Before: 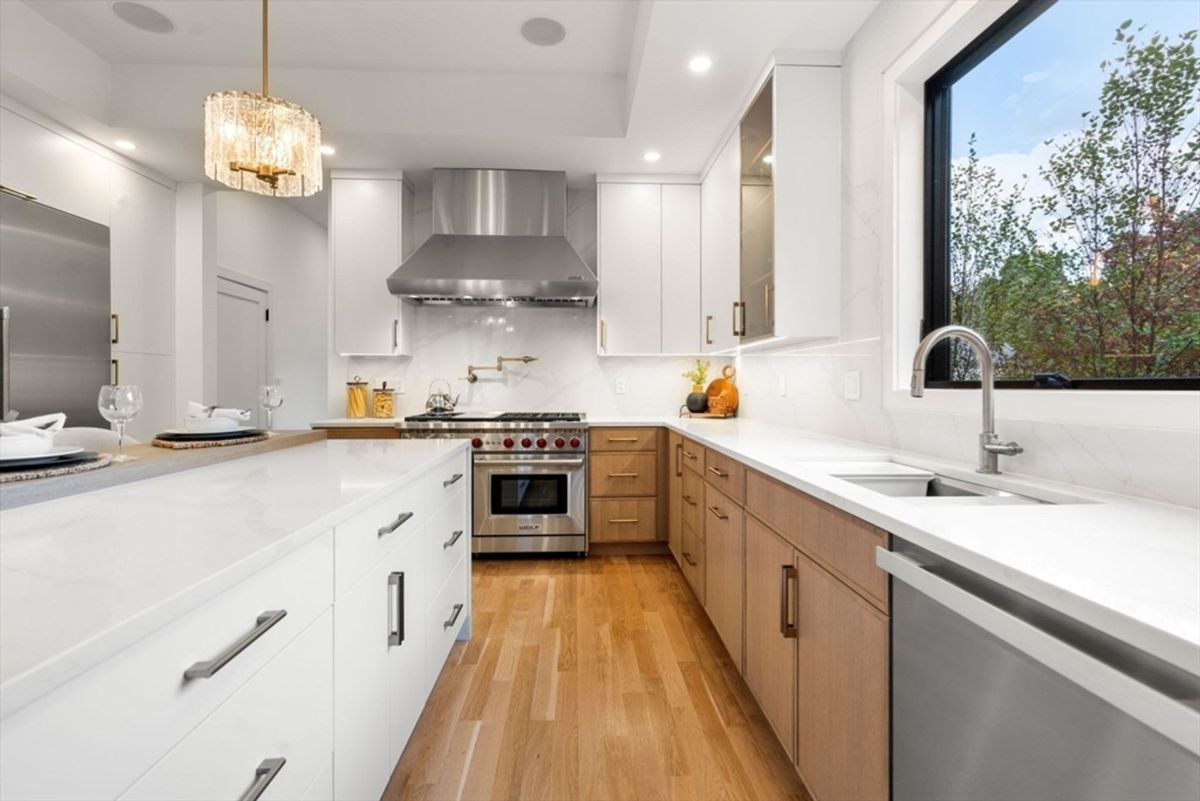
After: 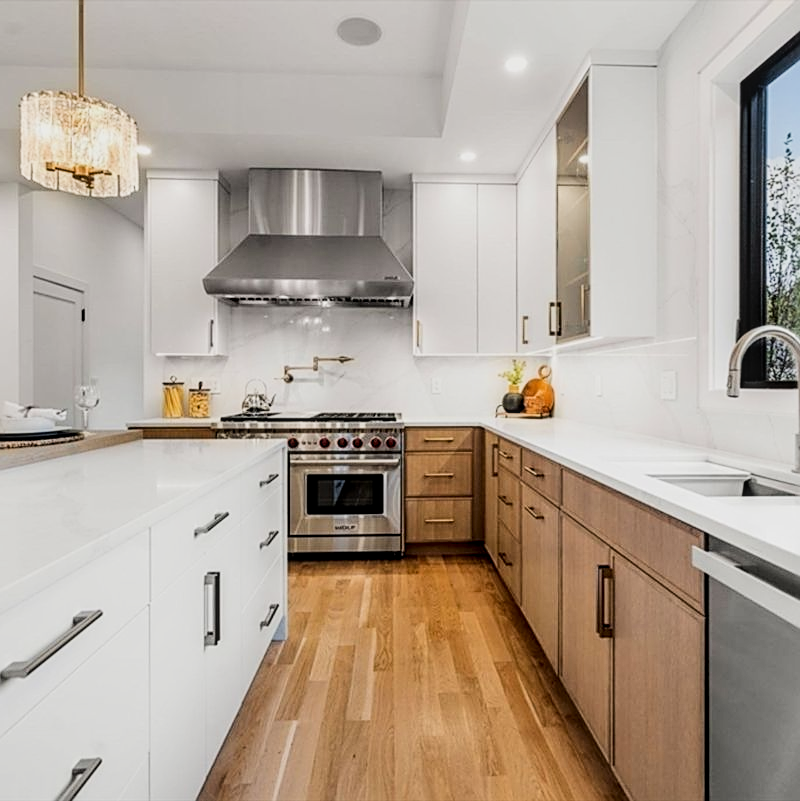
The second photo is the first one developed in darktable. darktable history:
crop and rotate: left 15.351%, right 17.934%
filmic rgb: black relative exposure -7.49 EV, white relative exposure 5 EV, threshold 2.97 EV, hardness 3.31, contrast 1.3, contrast in shadows safe, enable highlight reconstruction true
sharpen: on, module defaults
local contrast: detail 130%
